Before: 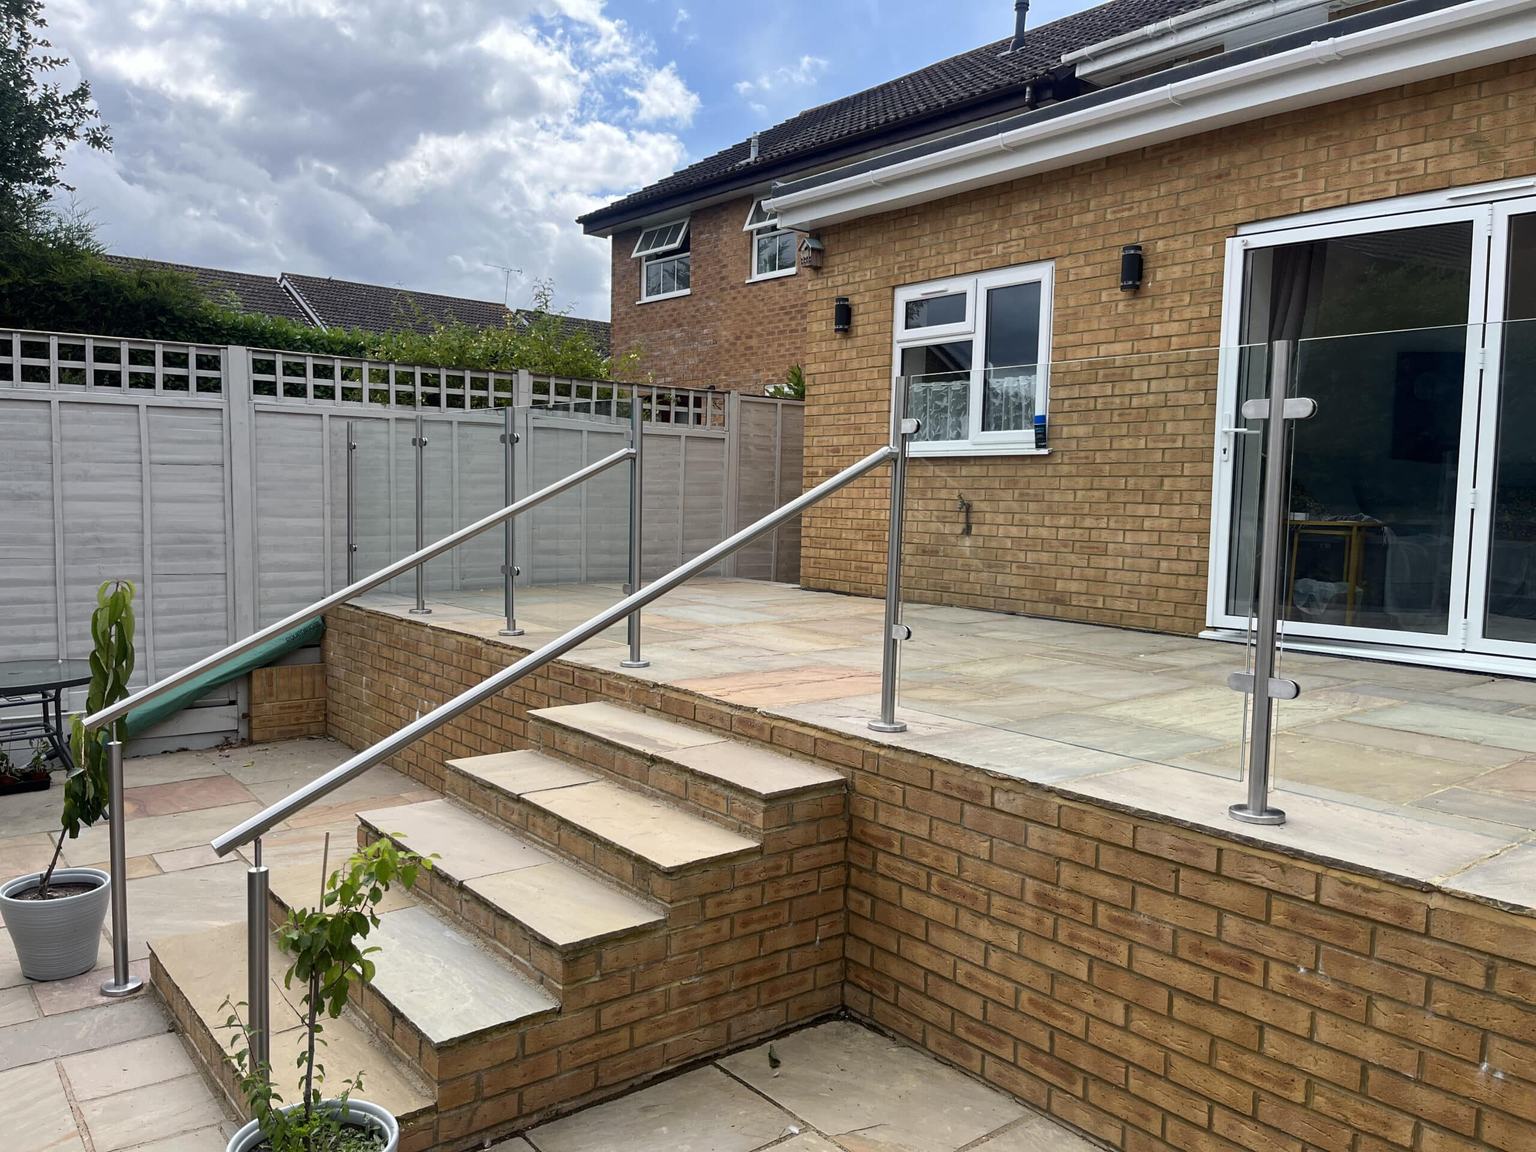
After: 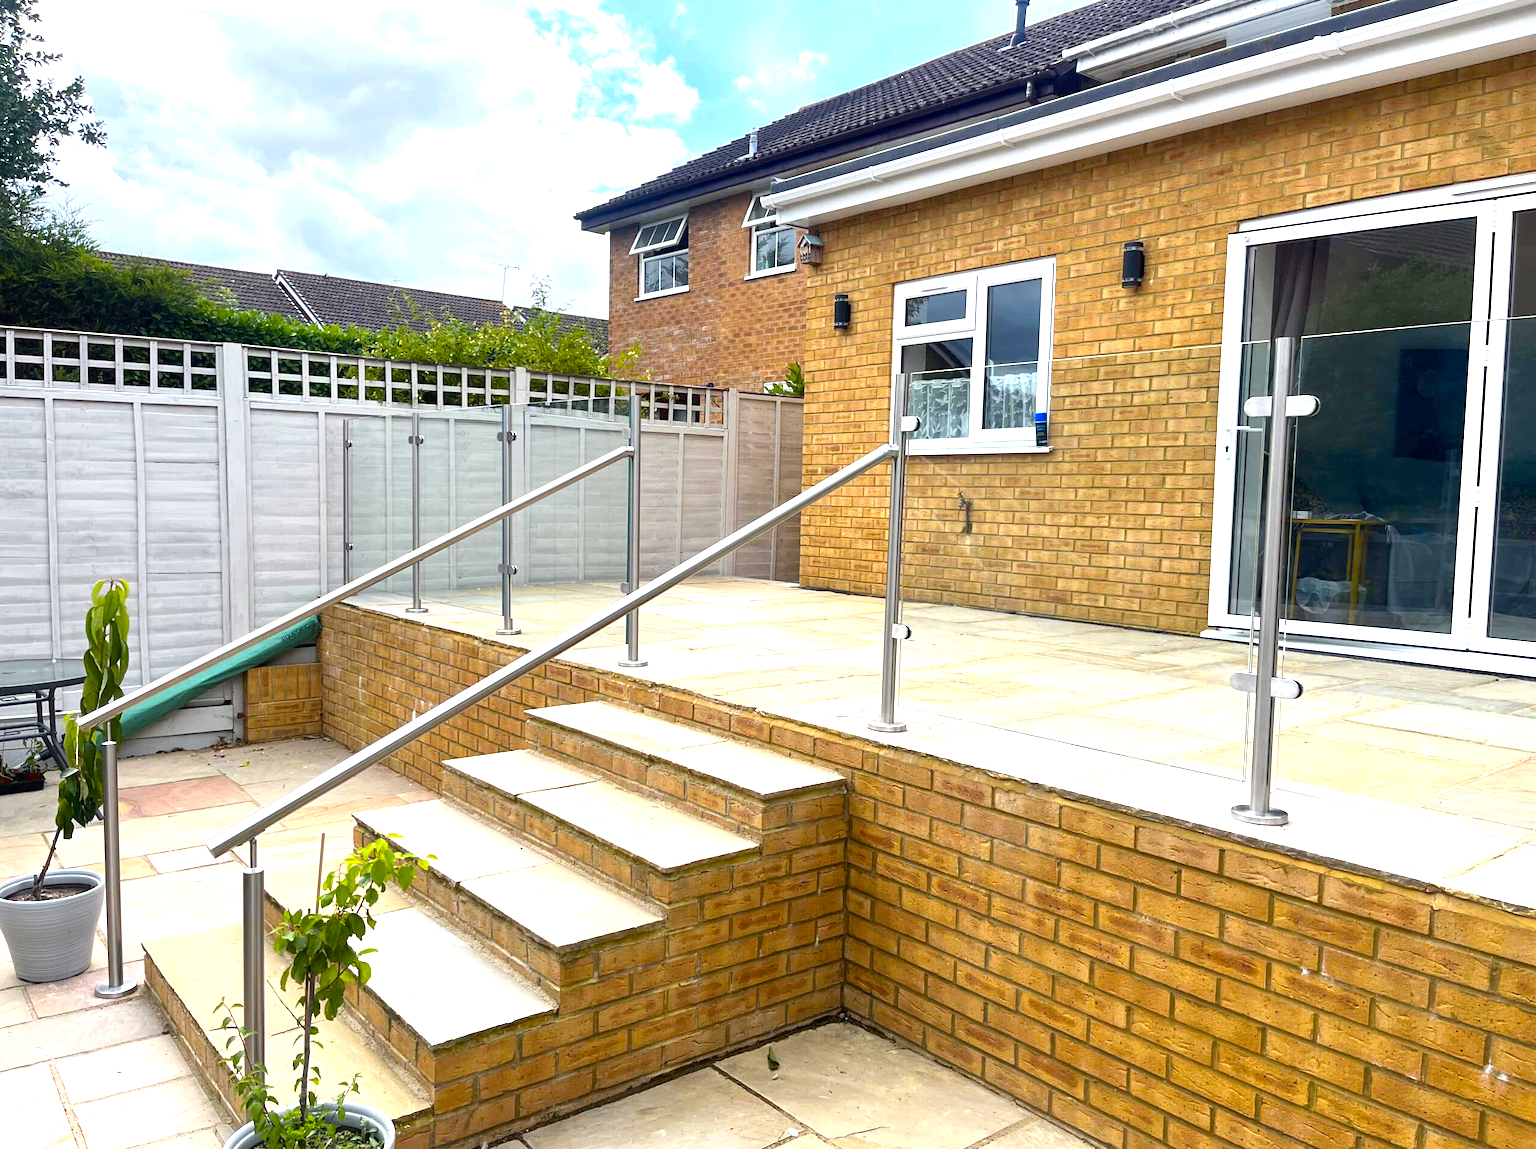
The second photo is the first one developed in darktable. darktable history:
crop: left 0.434%, top 0.485%, right 0.244%, bottom 0.386%
exposure: black level correction 0, exposure 1.2 EV, compensate exposure bias true, compensate highlight preservation false
color balance rgb: linear chroma grading › global chroma 15%, perceptual saturation grading › global saturation 30%
